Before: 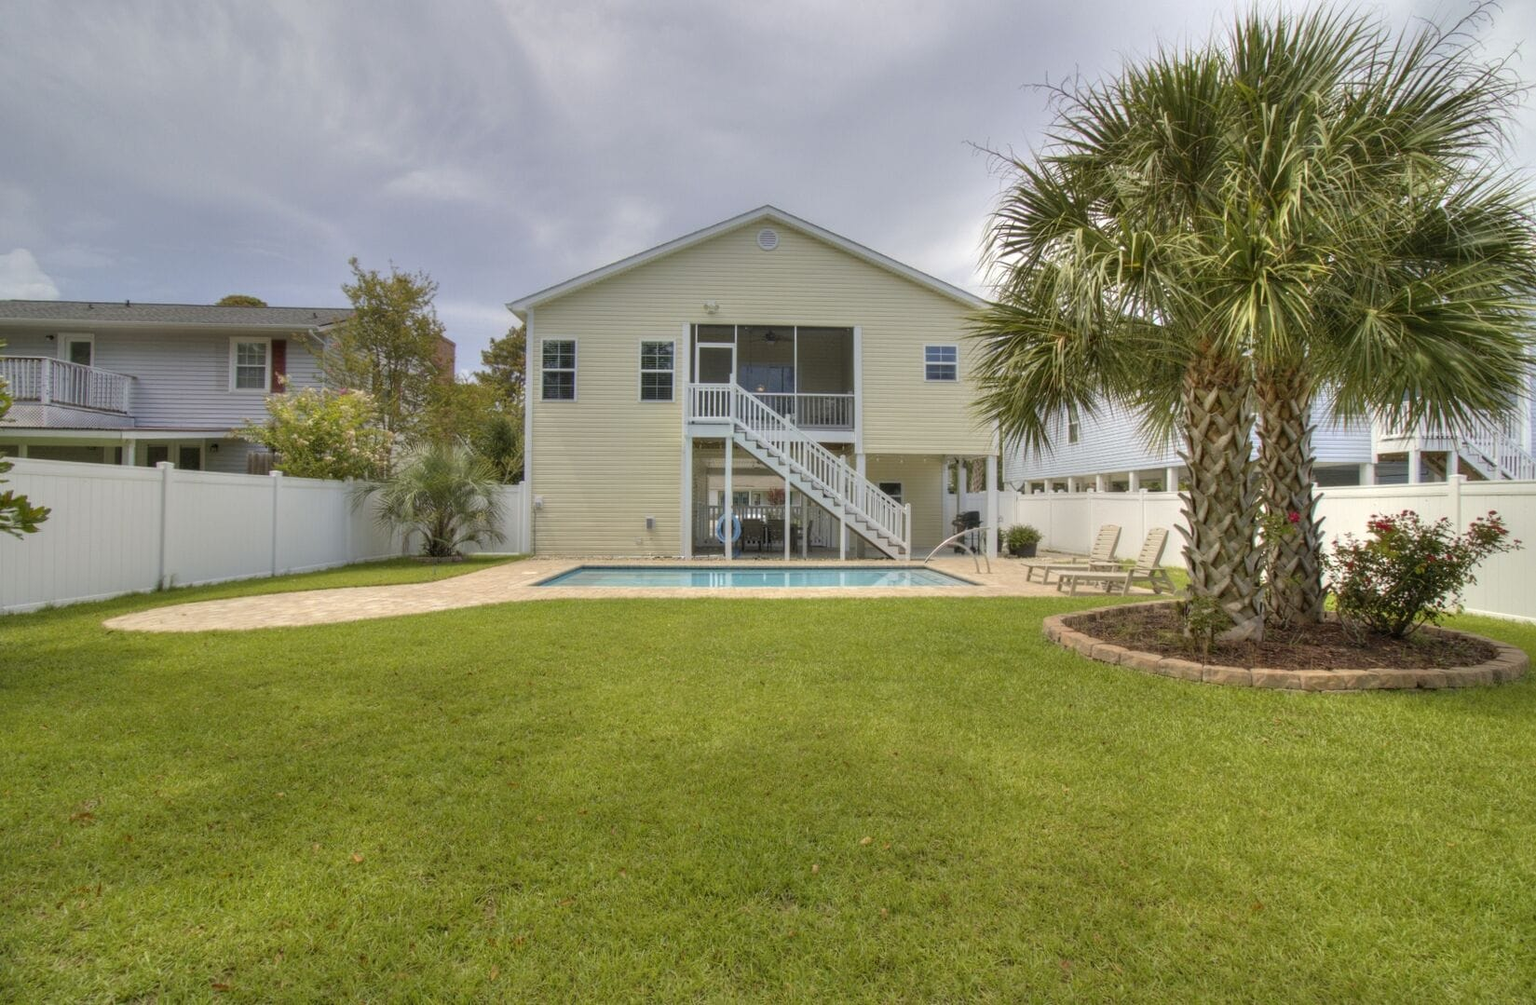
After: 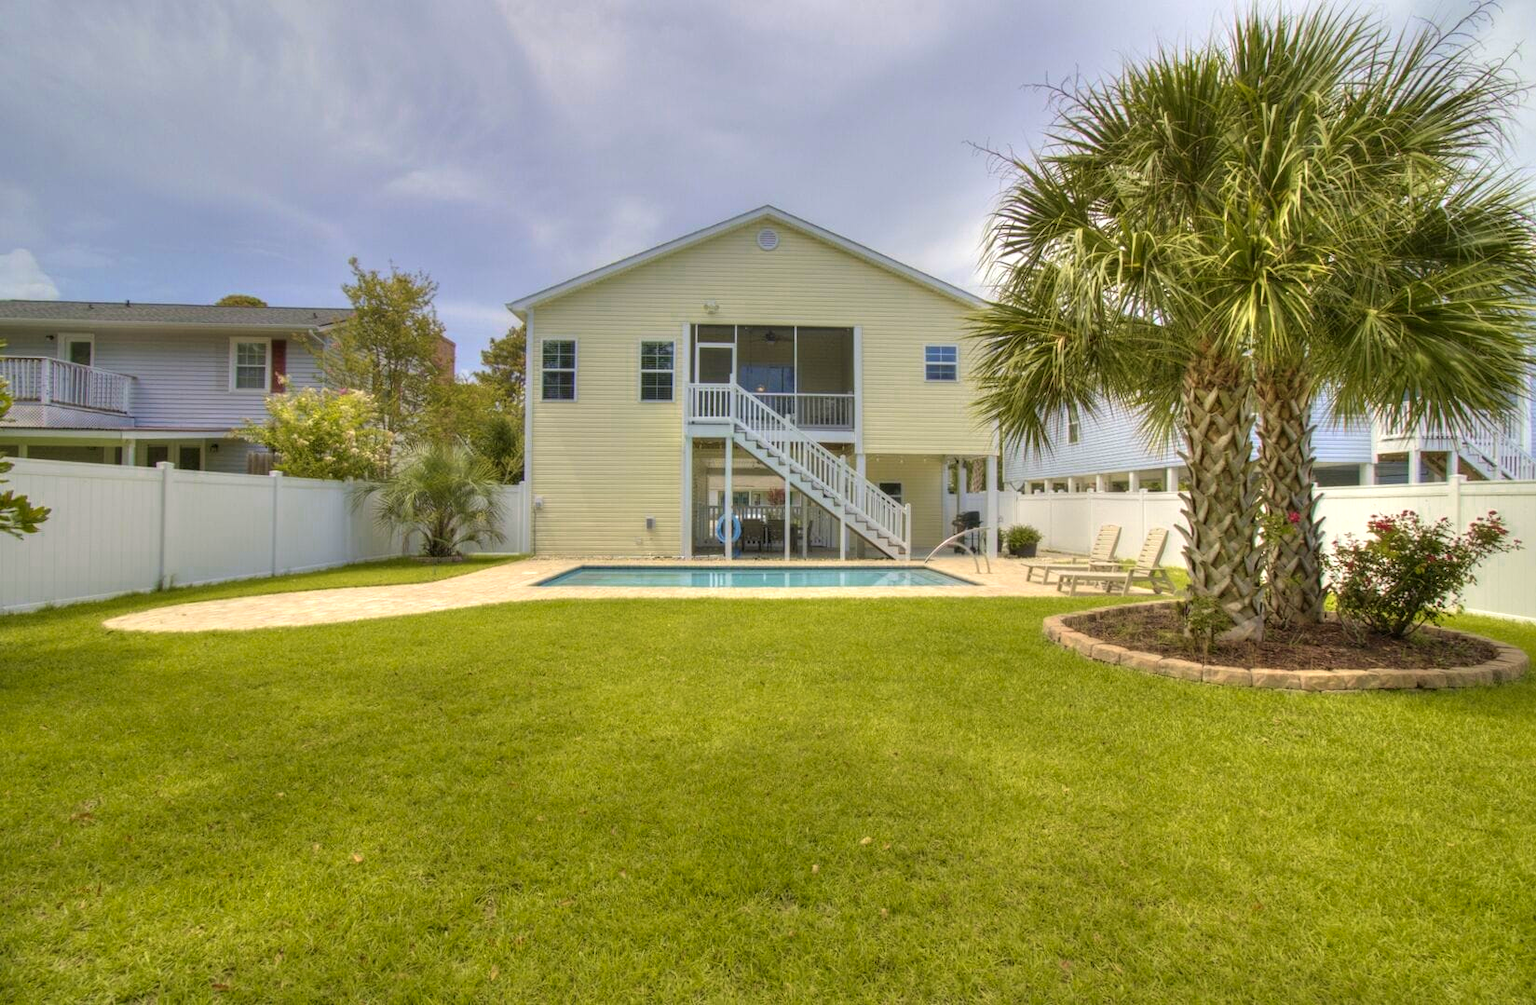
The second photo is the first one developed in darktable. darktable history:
velvia: on, module defaults
color zones: curves: ch0 [(0.099, 0.624) (0.257, 0.596) (0.384, 0.376) (0.529, 0.492) (0.697, 0.564) (0.768, 0.532) (0.908, 0.644)]; ch1 [(0.112, 0.564) (0.254, 0.612) (0.432, 0.676) (0.592, 0.456) (0.743, 0.684) (0.888, 0.536)]; ch2 [(0.25, 0.5) (0.469, 0.36) (0.75, 0.5)]
